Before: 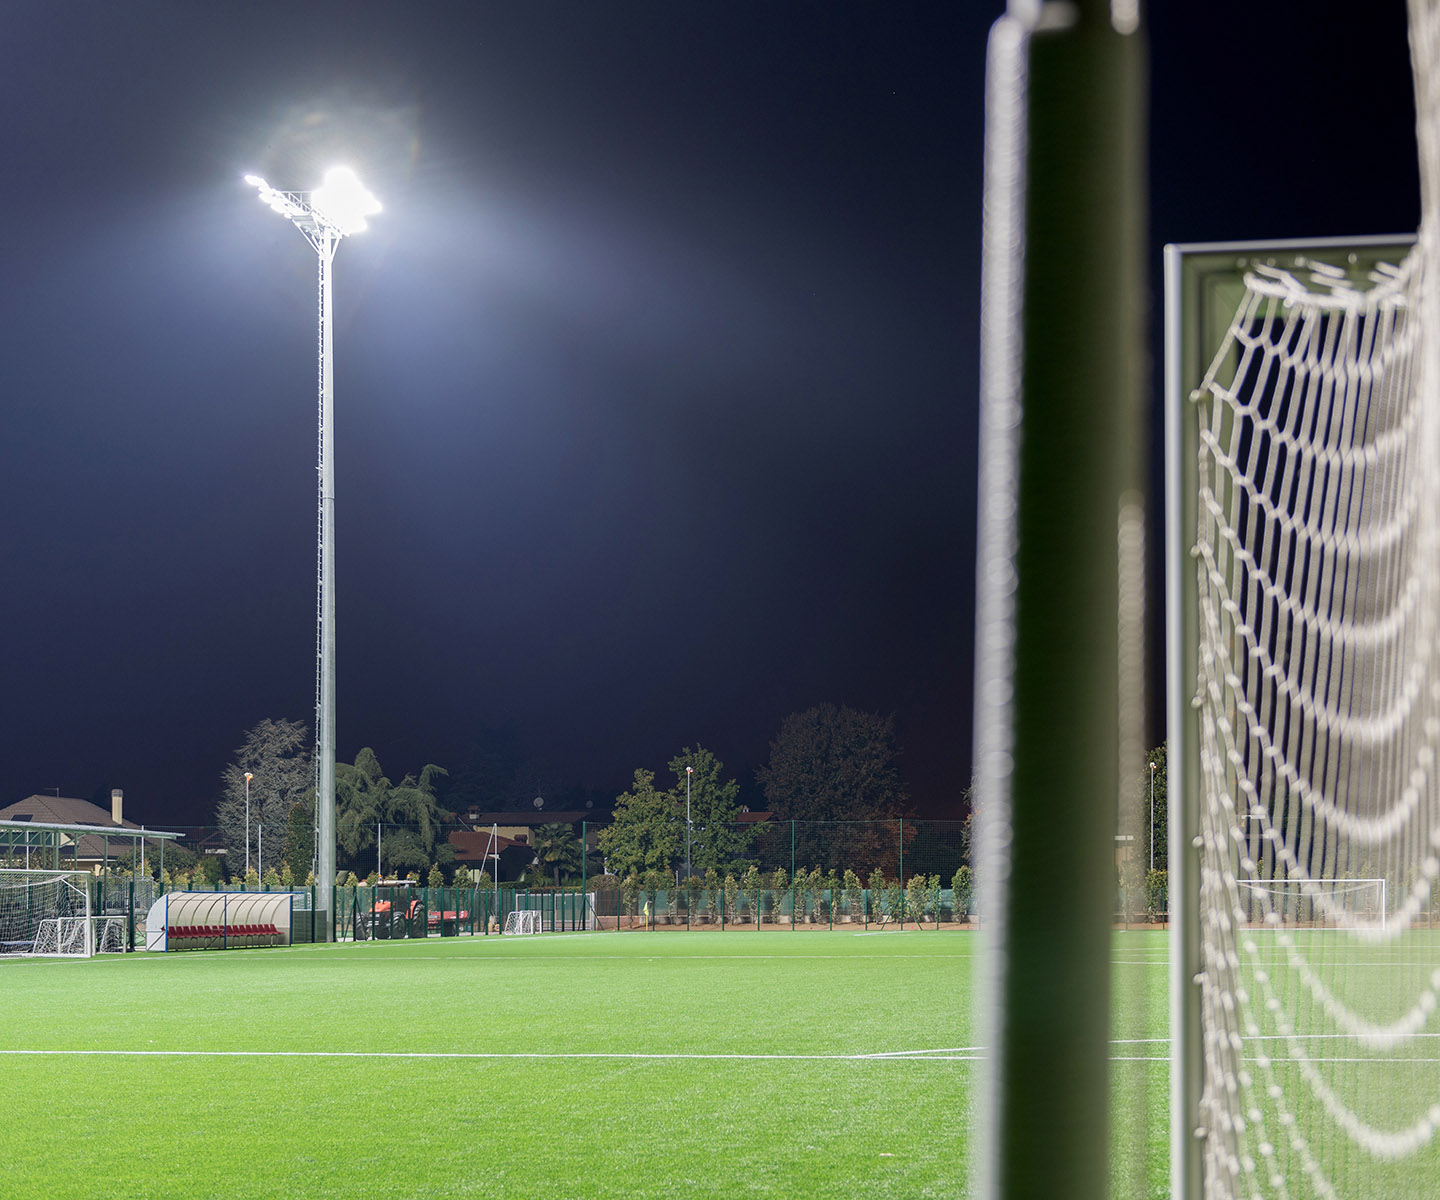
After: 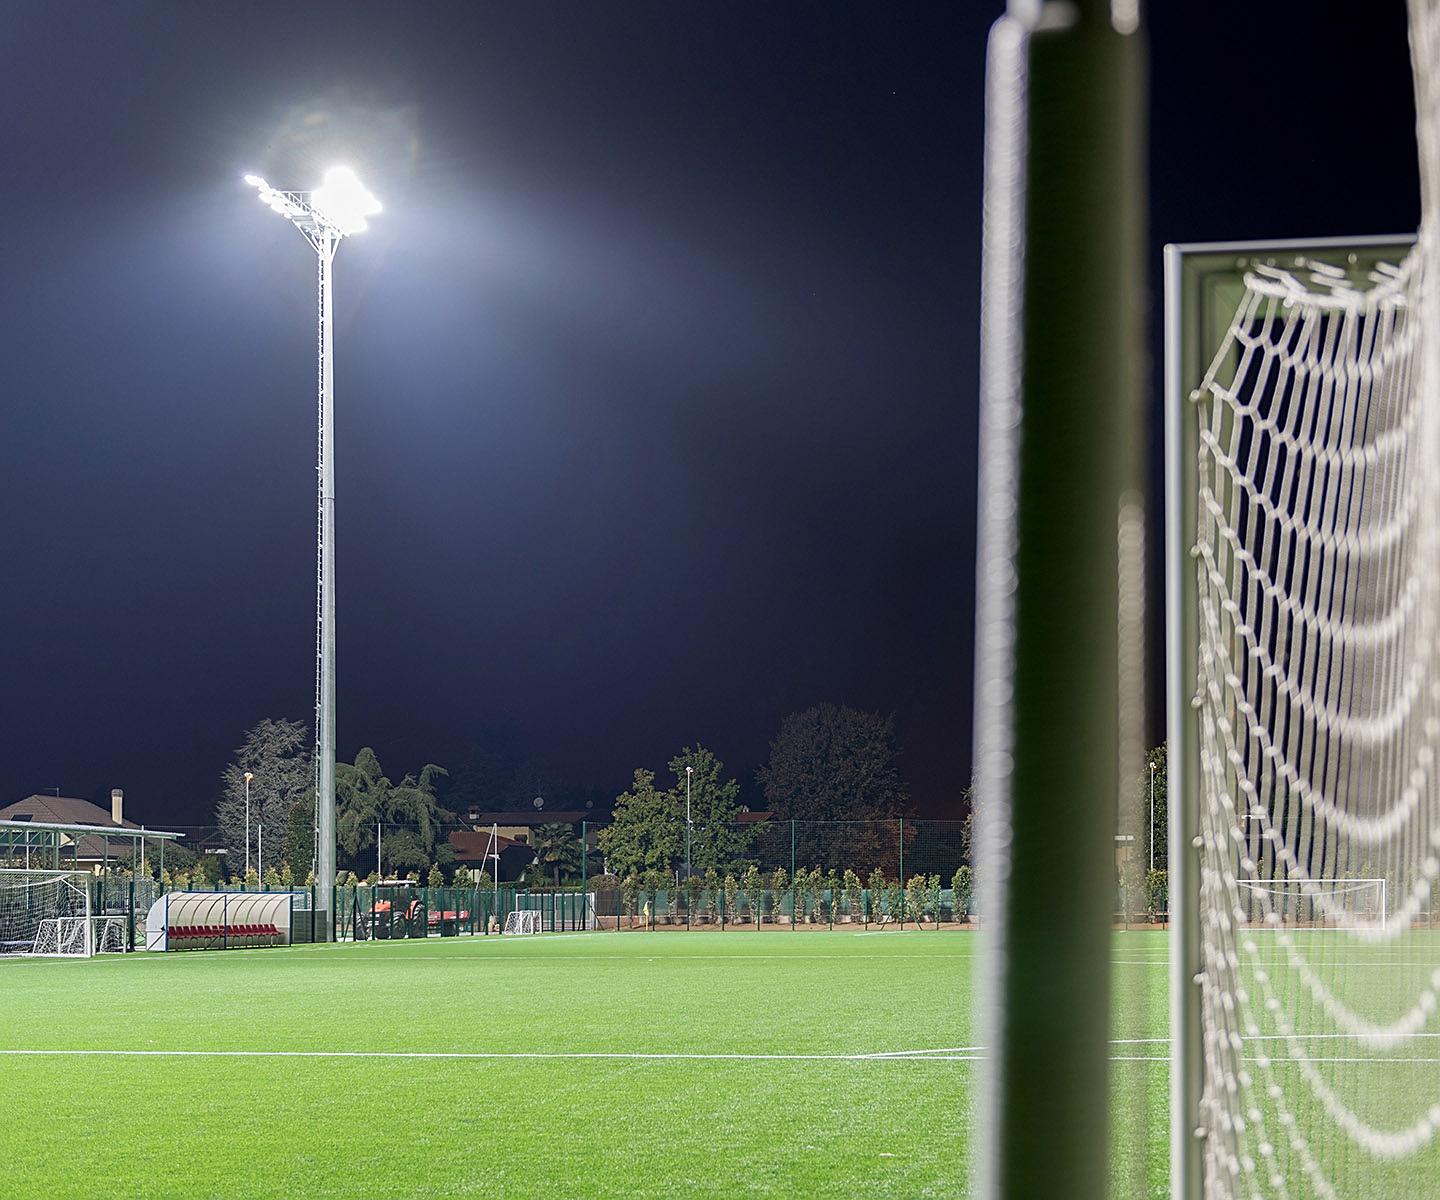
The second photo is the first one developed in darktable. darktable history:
sharpen: radius 1.983
